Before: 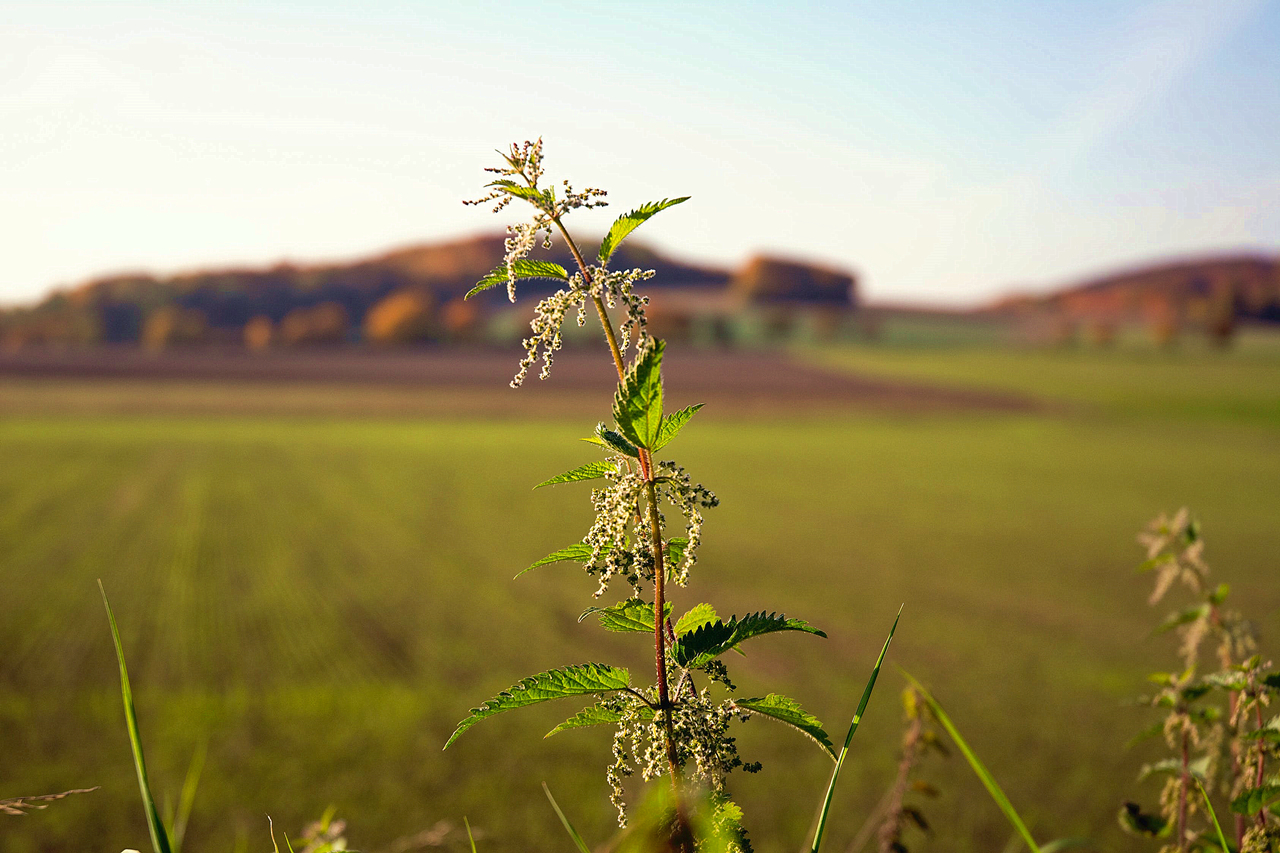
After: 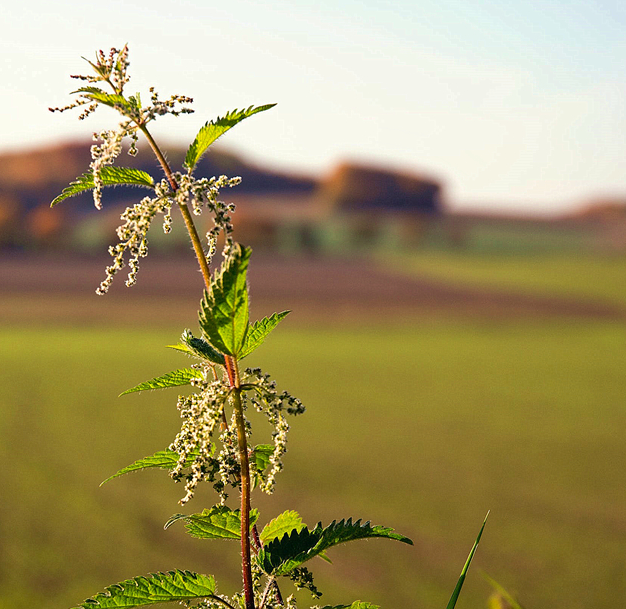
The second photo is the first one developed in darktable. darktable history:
crop: left 32.41%, top 10.993%, right 18.671%, bottom 17.59%
